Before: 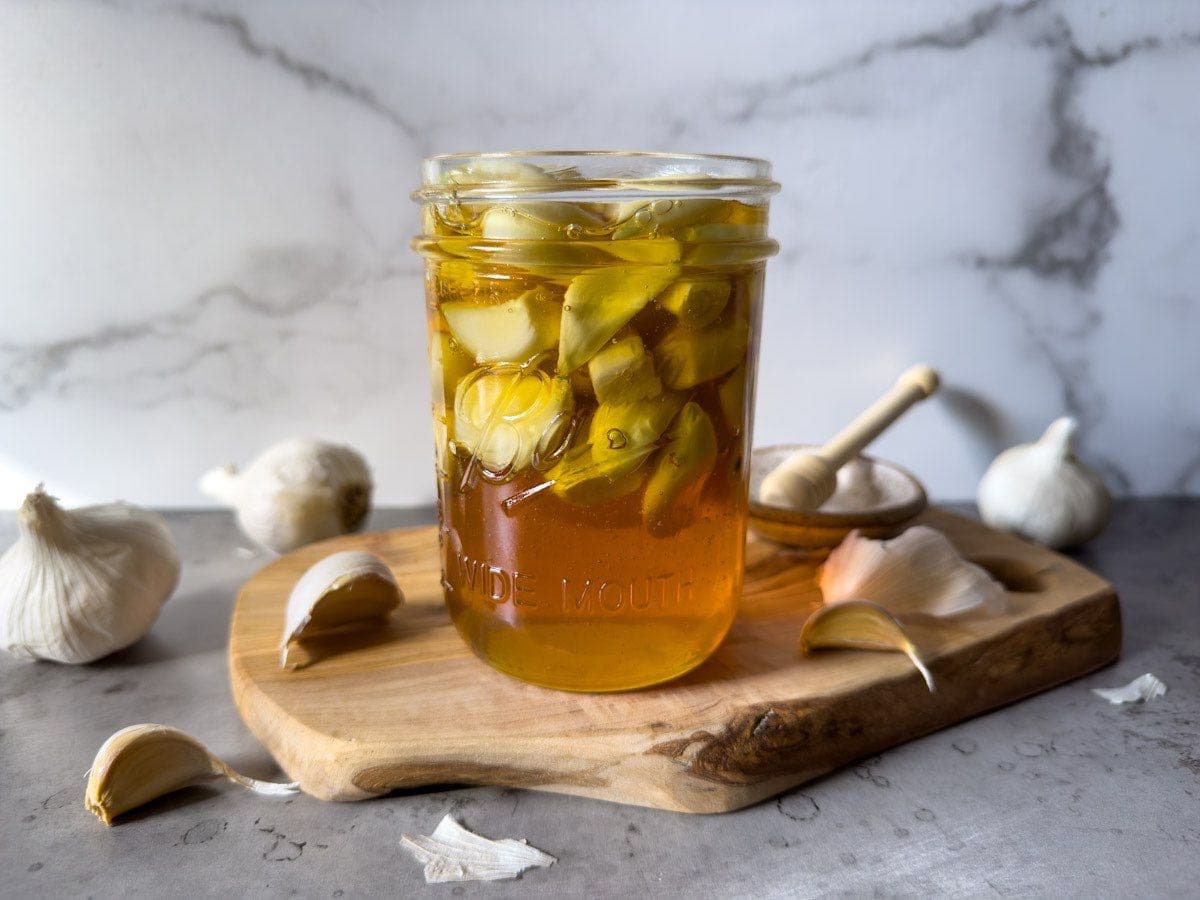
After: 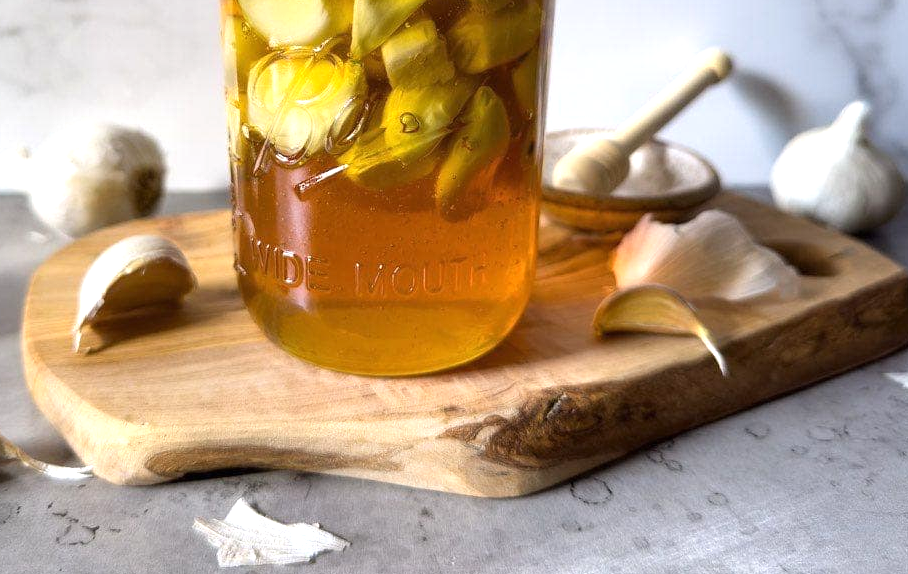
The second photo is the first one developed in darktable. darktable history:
exposure: black level correction 0, exposure 0.5 EV, compensate highlight preservation false
crop and rotate: left 17.299%, top 35.115%, right 7.015%, bottom 1.024%
